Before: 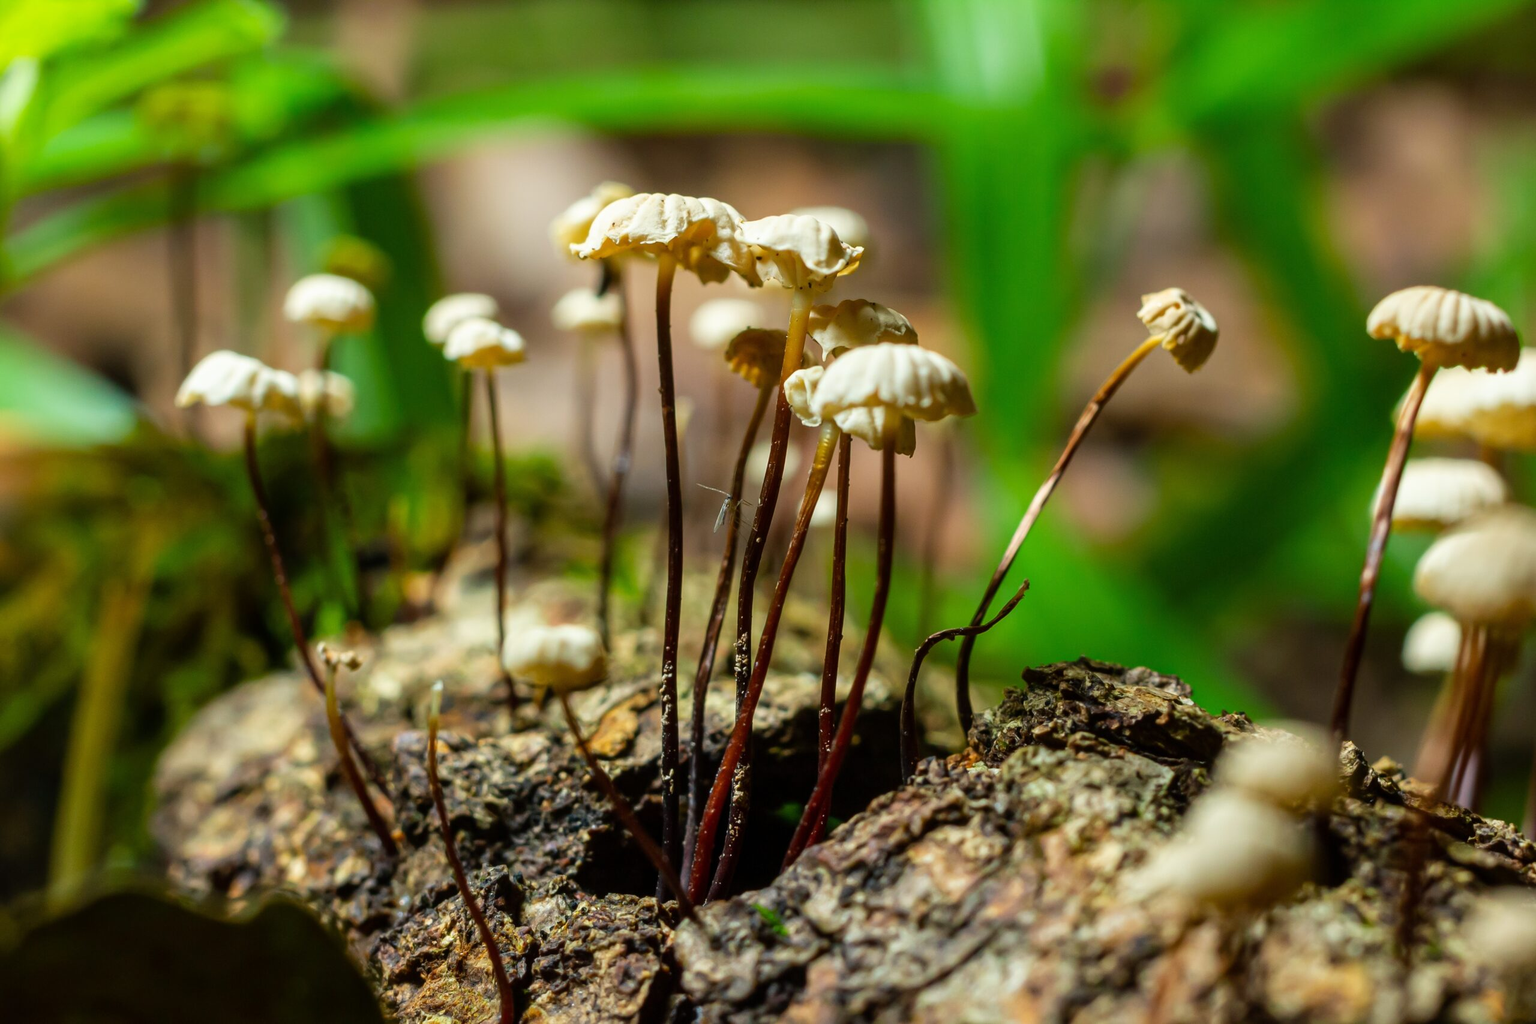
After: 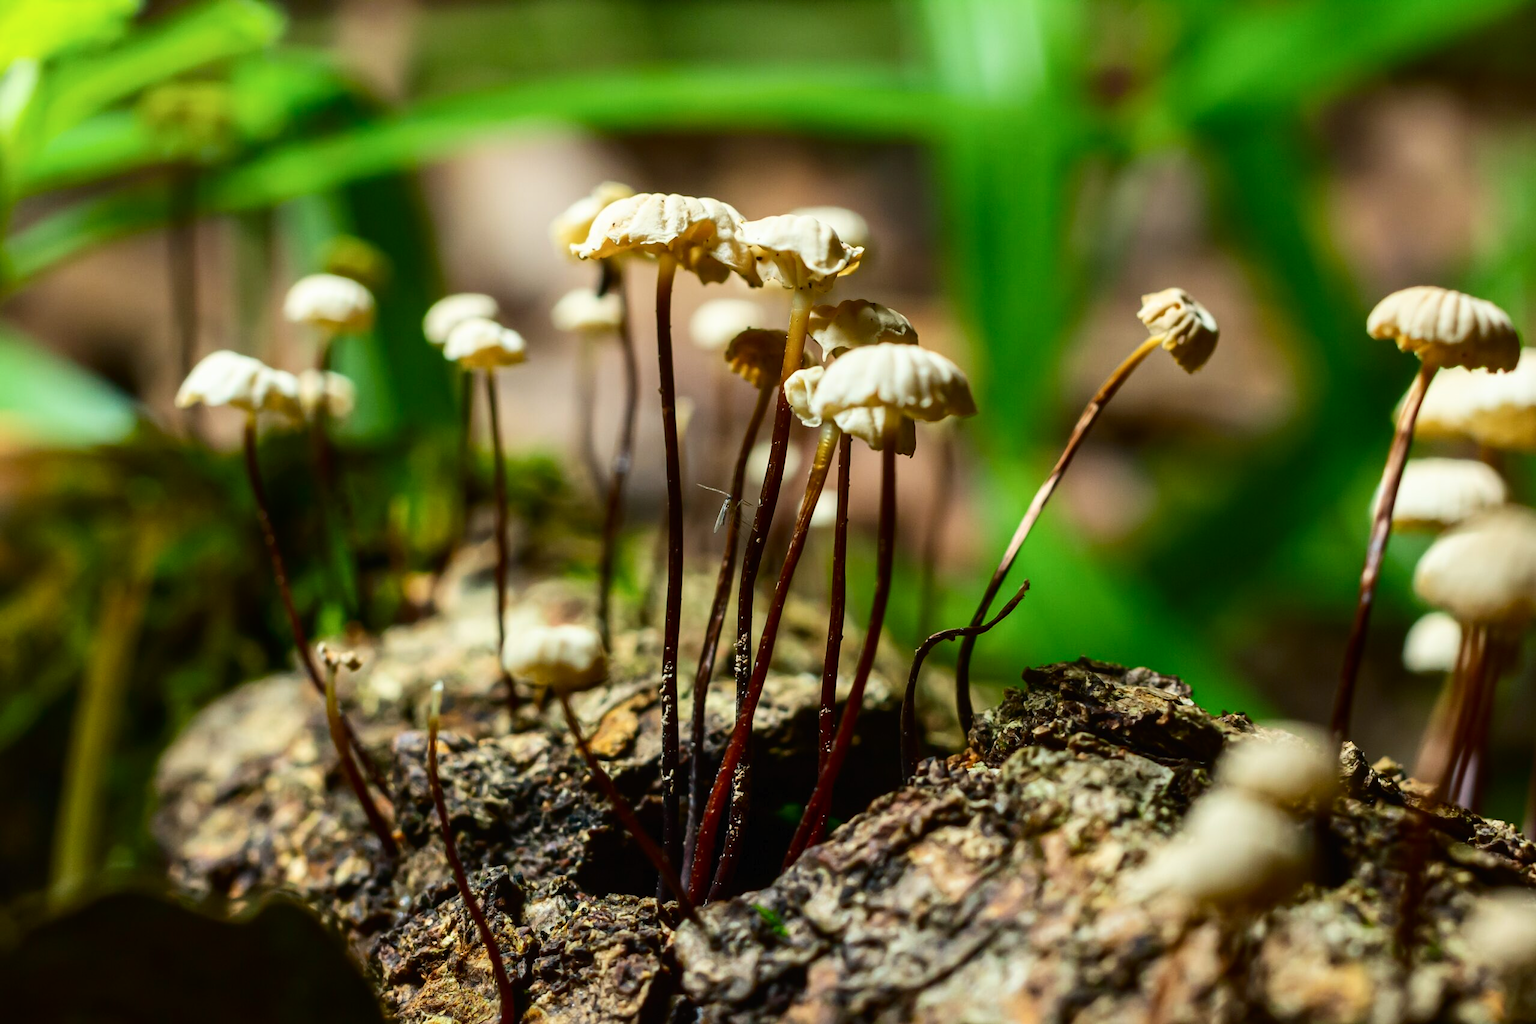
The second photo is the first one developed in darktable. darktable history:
tone curve: curves: ch0 [(0, 0) (0.003, 0.009) (0.011, 0.013) (0.025, 0.019) (0.044, 0.029) (0.069, 0.04) (0.1, 0.053) (0.136, 0.08) (0.177, 0.114) (0.224, 0.151) (0.277, 0.207) (0.335, 0.267) (0.399, 0.35) (0.468, 0.442) (0.543, 0.545) (0.623, 0.656) (0.709, 0.752) (0.801, 0.843) (0.898, 0.932) (1, 1)], color space Lab, independent channels, preserve colors none
